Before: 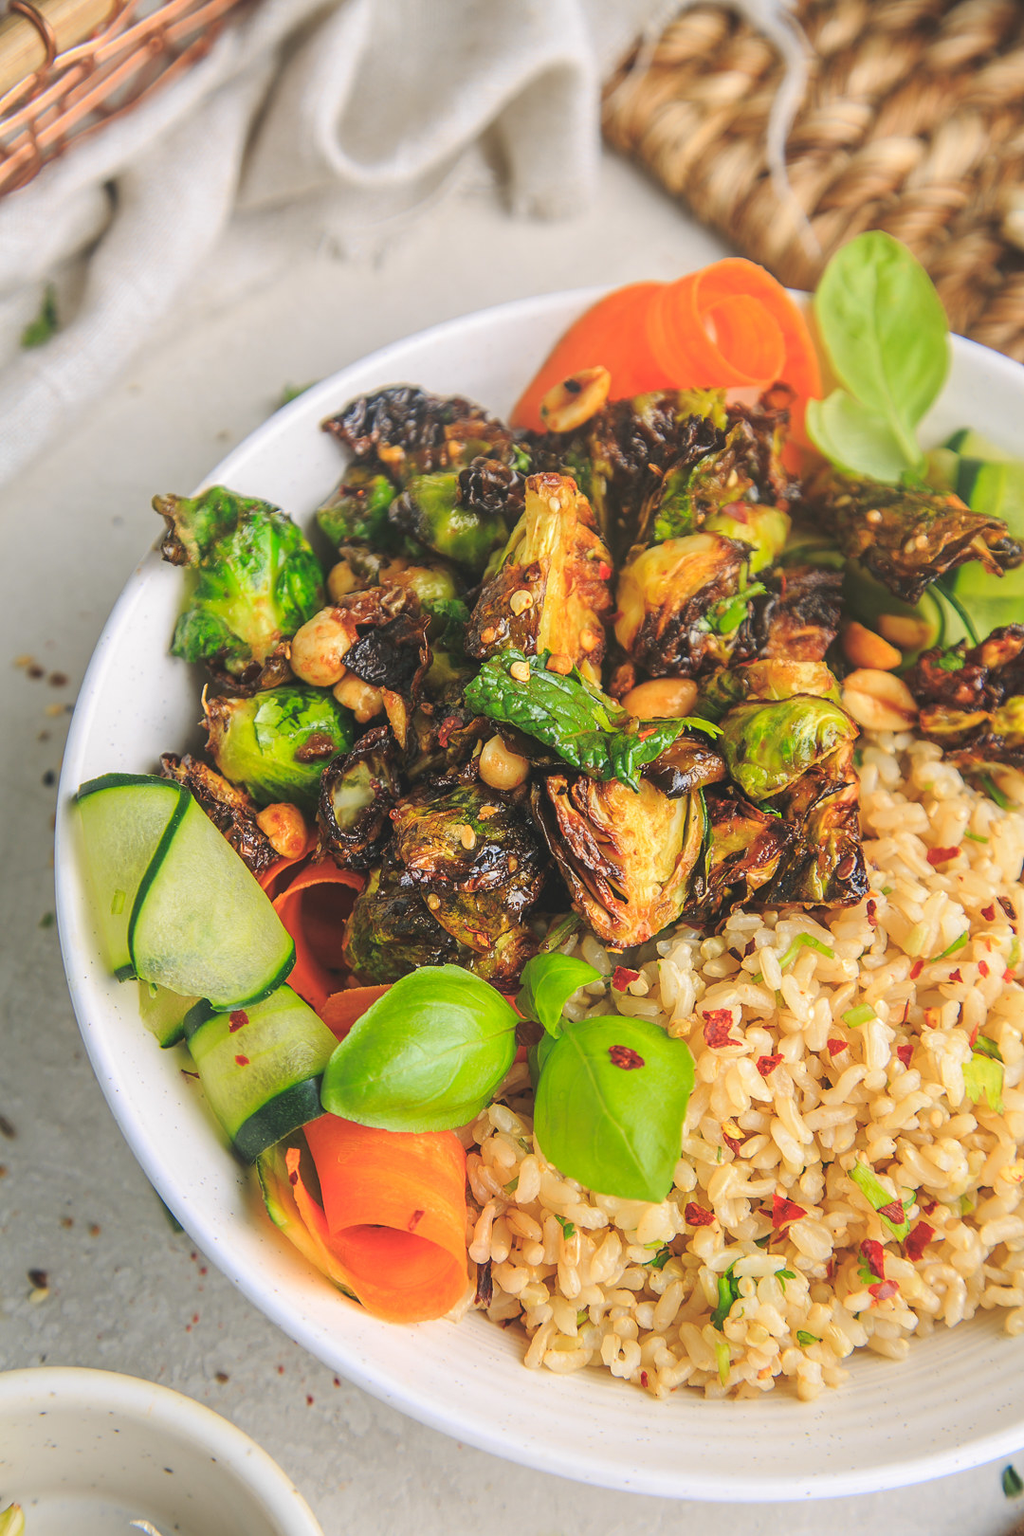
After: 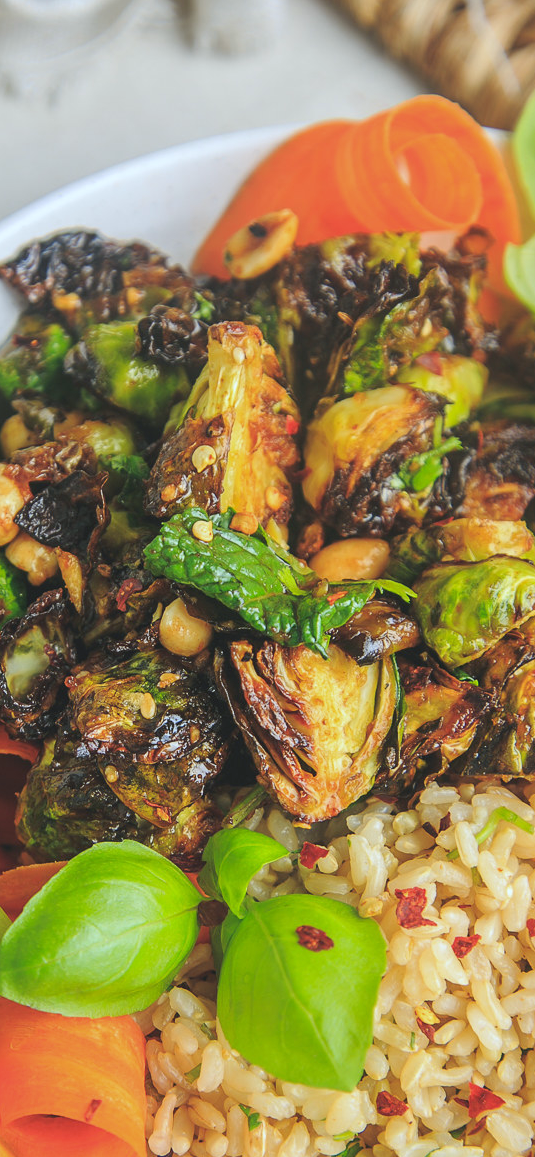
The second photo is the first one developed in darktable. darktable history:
crop: left 32.075%, top 10.976%, right 18.355%, bottom 17.596%
white balance: red 0.925, blue 1.046
